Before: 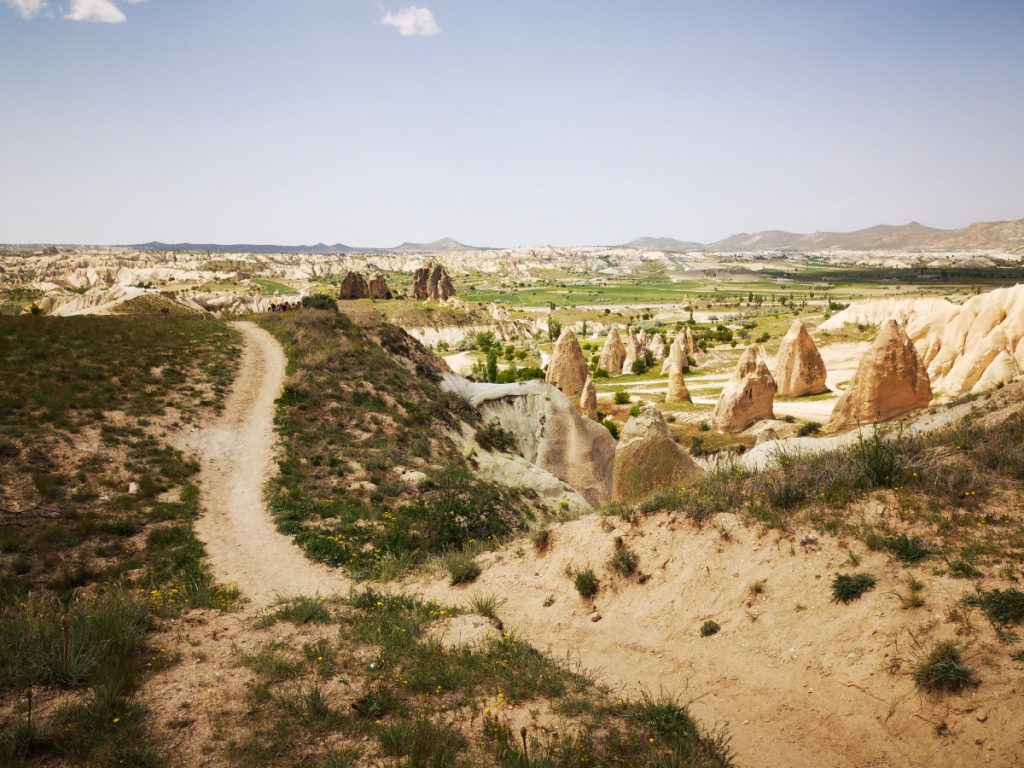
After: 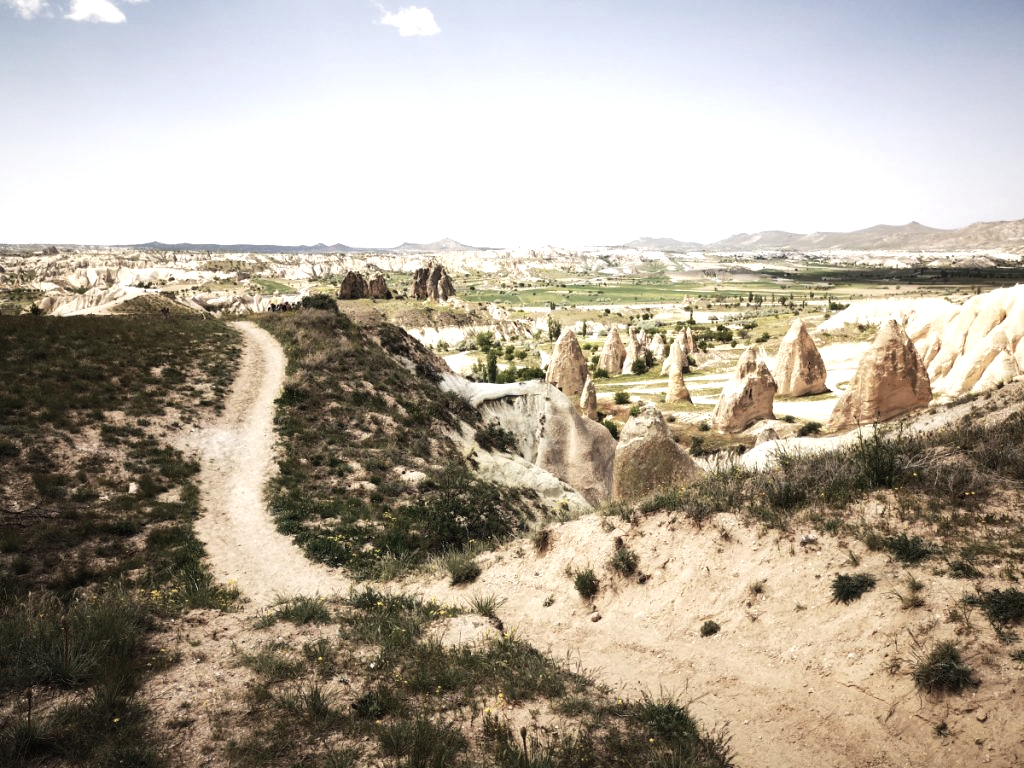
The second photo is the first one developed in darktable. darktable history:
local contrast: highlights 100%, shadows 100%, detail 120%, midtone range 0.2
contrast brightness saturation: contrast -0.05, saturation -0.41
tone equalizer: -8 EV -0.75 EV, -7 EV -0.7 EV, -6 EV -0.6 EV, -5 EV -0.4 EV, -3 EV 0.4 EV, -2 EV 0.6 EV, -1 EV 0.7 EV, +0 EV 0.75 EV, edges refinement/feathering 500, mask exposure compensation -1.57 EV, preserve details no
